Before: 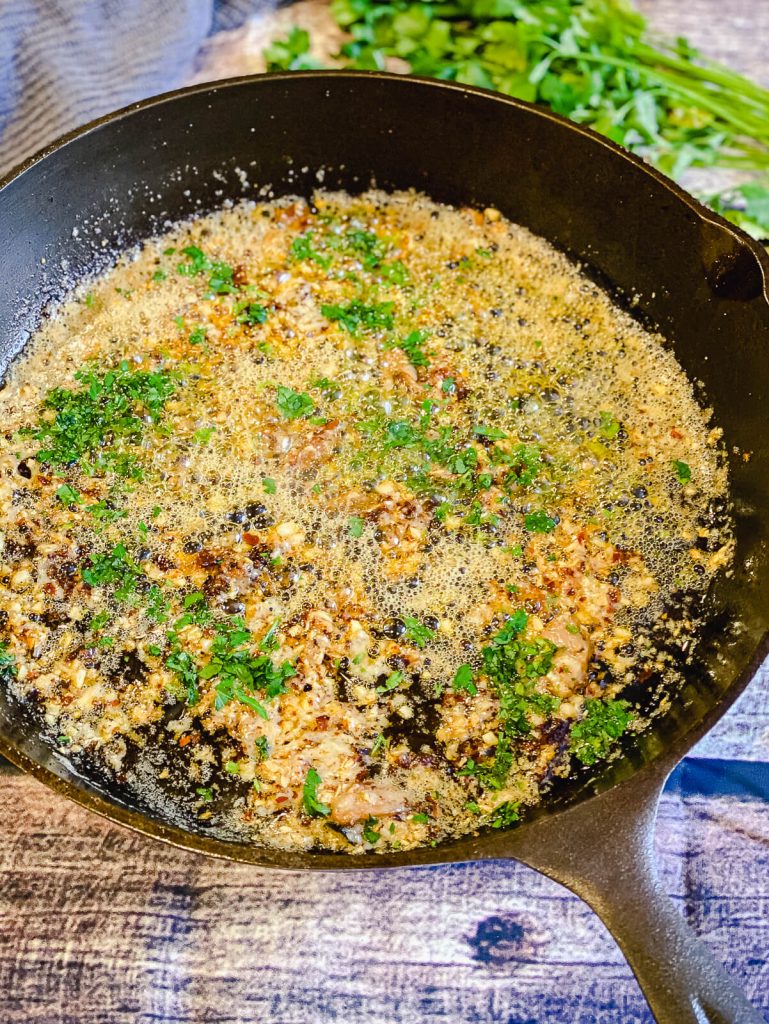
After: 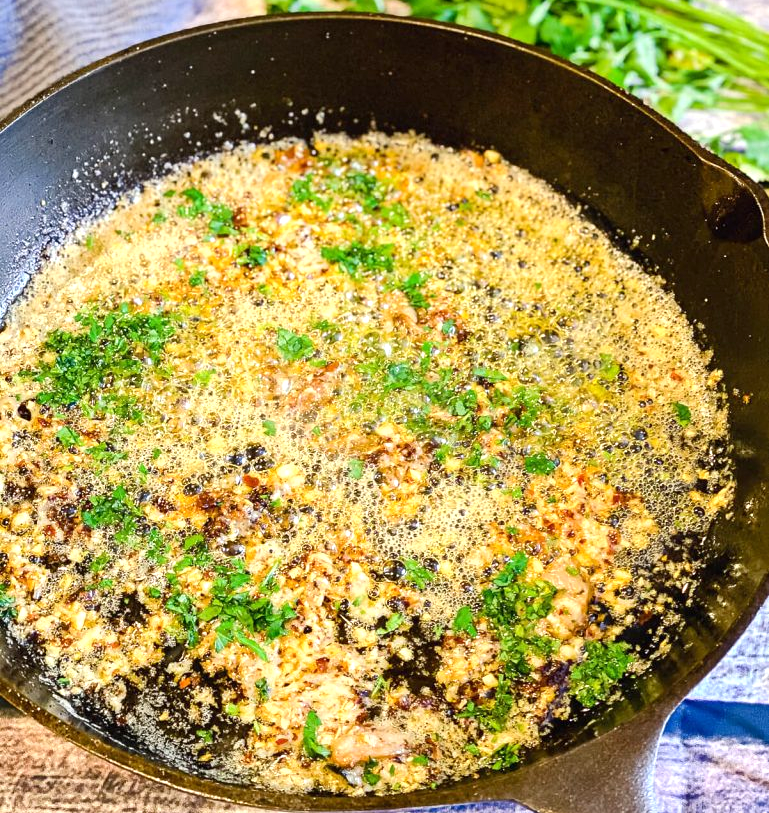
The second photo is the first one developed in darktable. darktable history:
exposure: black level correction 0.001, exposure 0.5 EV, compensate exposure bias true, compensate highlight preservation false
crop and rotate: top 5.667%, bottom 14.937%
